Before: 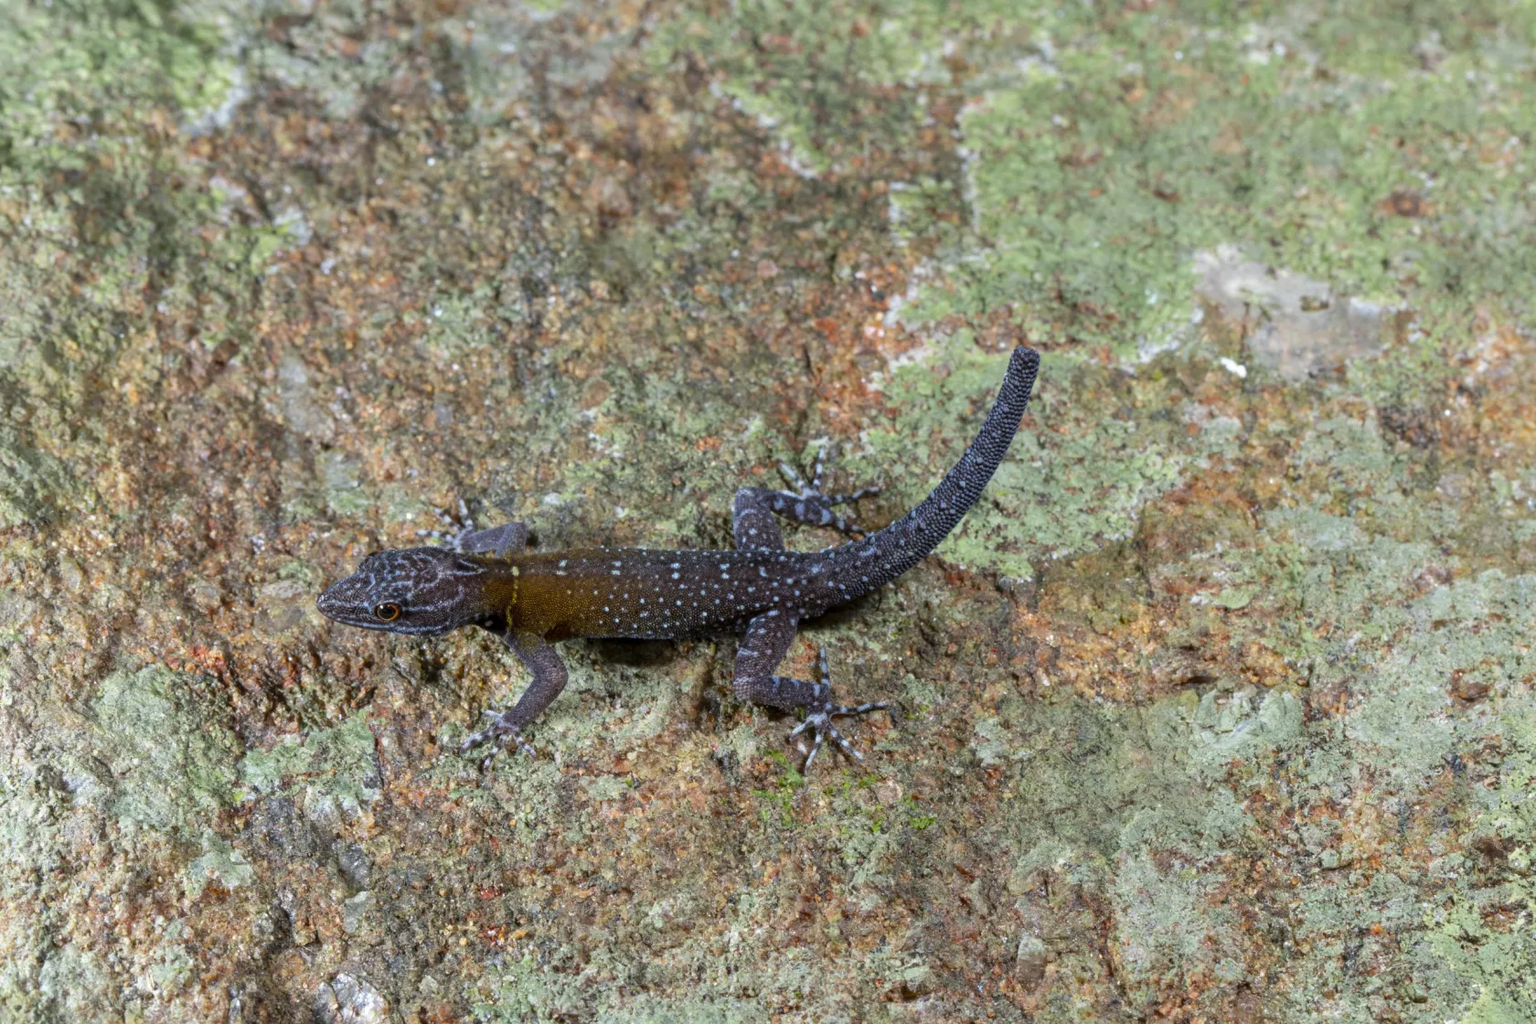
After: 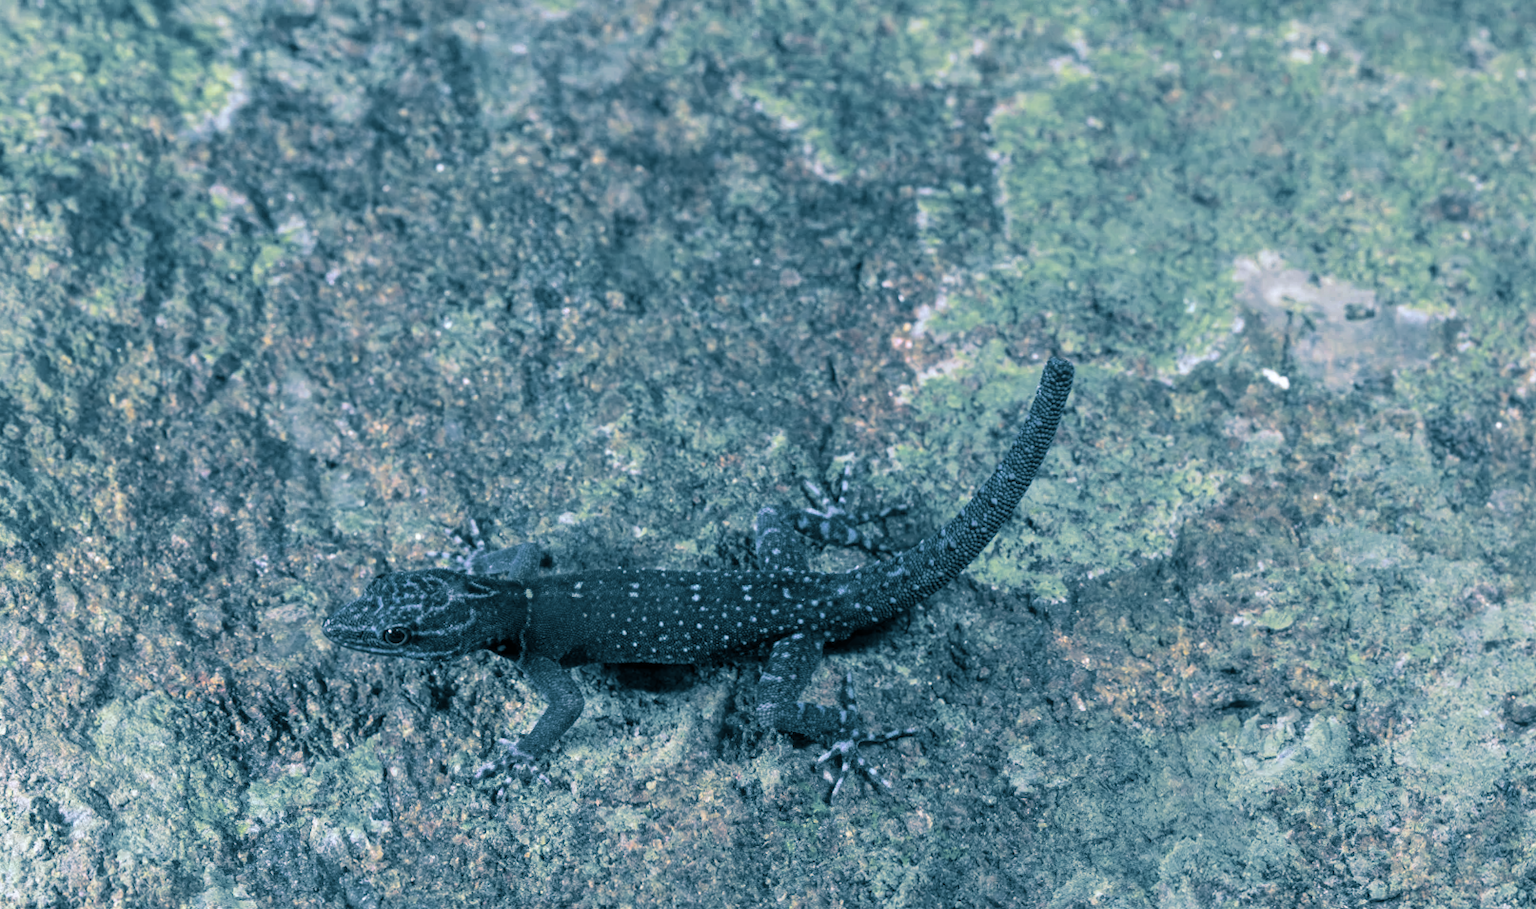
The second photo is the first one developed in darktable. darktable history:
crop and rotate: angle 0.2°, left 0.275%, right 3.127%, bottom 14.18%
white balance: red 0.984, blue 1.059
split-toning: shadows › hue 212.4°, balance -70
